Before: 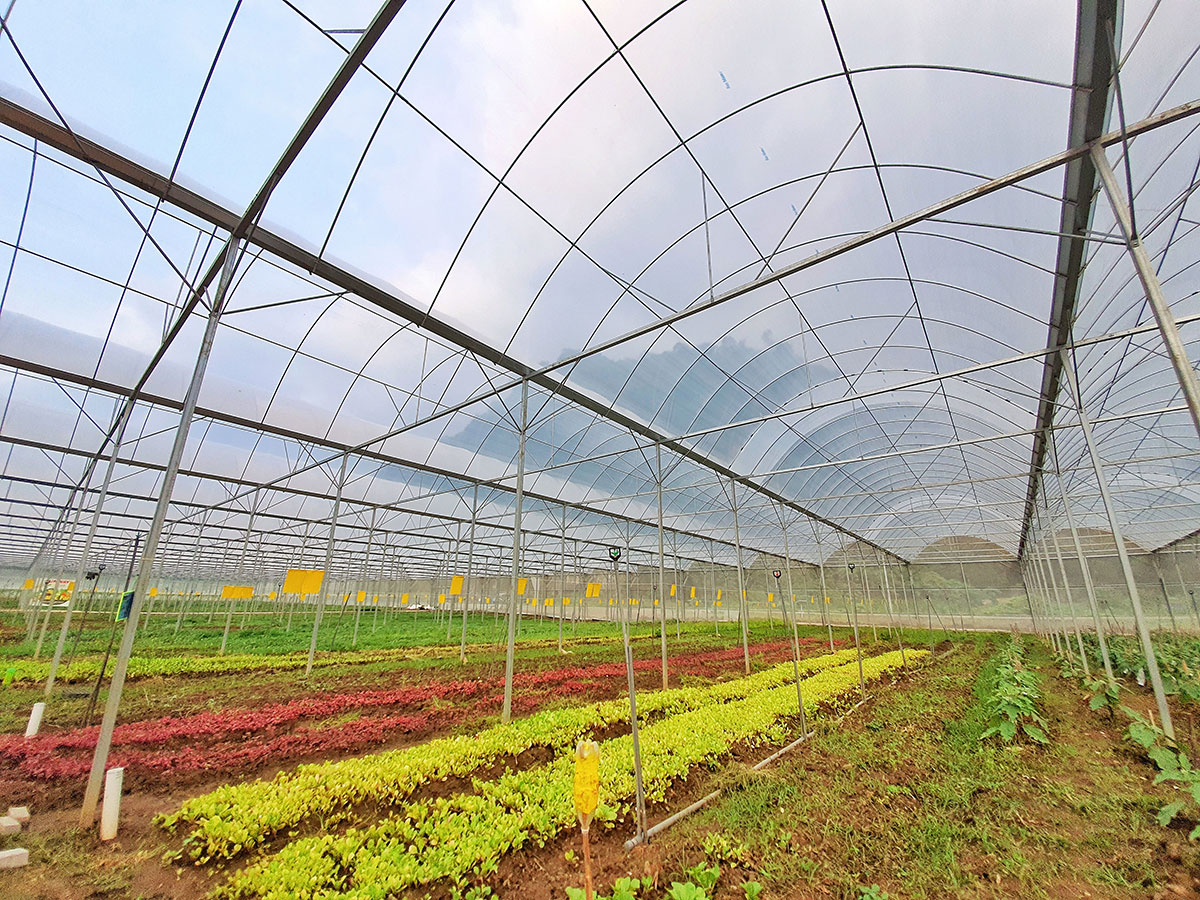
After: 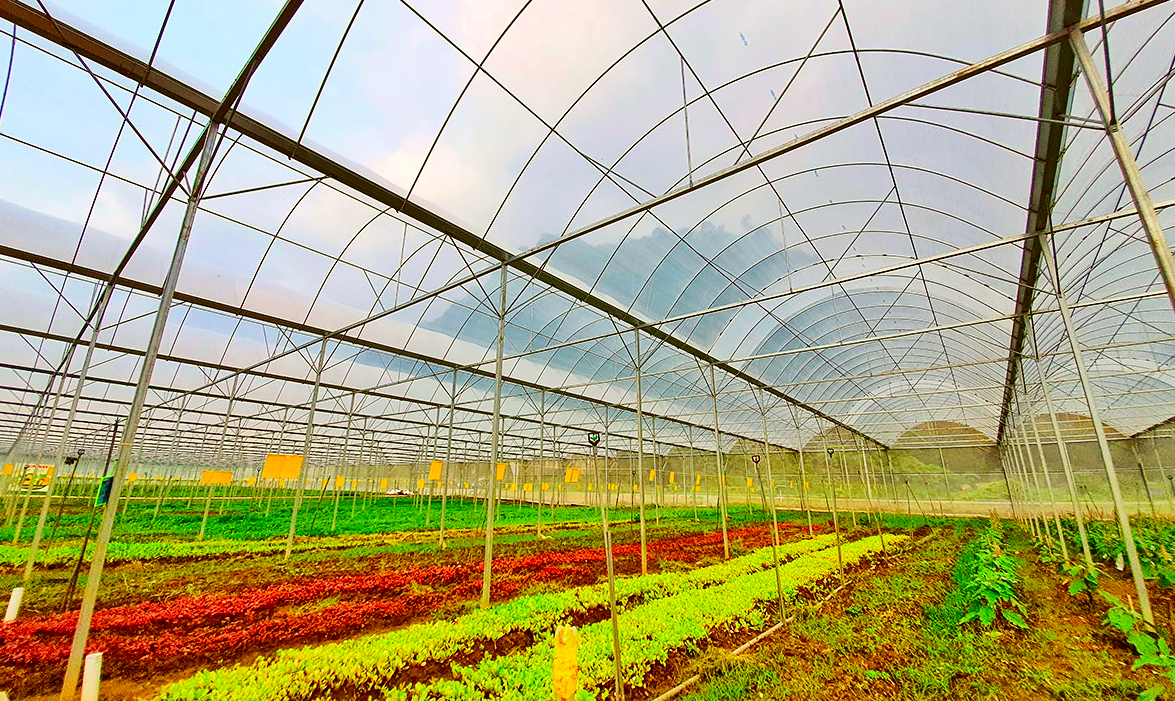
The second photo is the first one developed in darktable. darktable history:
tone curve: curves: ch0 [(0, 0) (0.126, 0.061) (0.338, 0.285) (0.494, 0.518) (0.703, 0.762) (1, 1)]; ch1 [(0, 0) (0.389, 0.313) (0.457, 0.442) (0.5, 0.501) (0.55, 0.578) (1, 1)]; ch2 [(0, 0) (0.44, 0.424) (0.501, 0.499) (0.557, 0.564) (0.613, 0.67) (0.707, 0.746) (1, 1)], color space Lab, independent channels, preserve colors none
color correction: highlights a* -1.43, highlights b* 10.12, shadows a* 0.395, shadows b* 19.35
exposure: compensate highlight preservation false
contrast brightness saturation: brightness -0.02, saturation 0.35
crop and rotate: left 1.814%, top 12.818%, right 0.25%, bottom 9.225%
local contrast: mode bilateral grid, contrast 20, coarseness 50, detail 120%, midtone range 0.2
